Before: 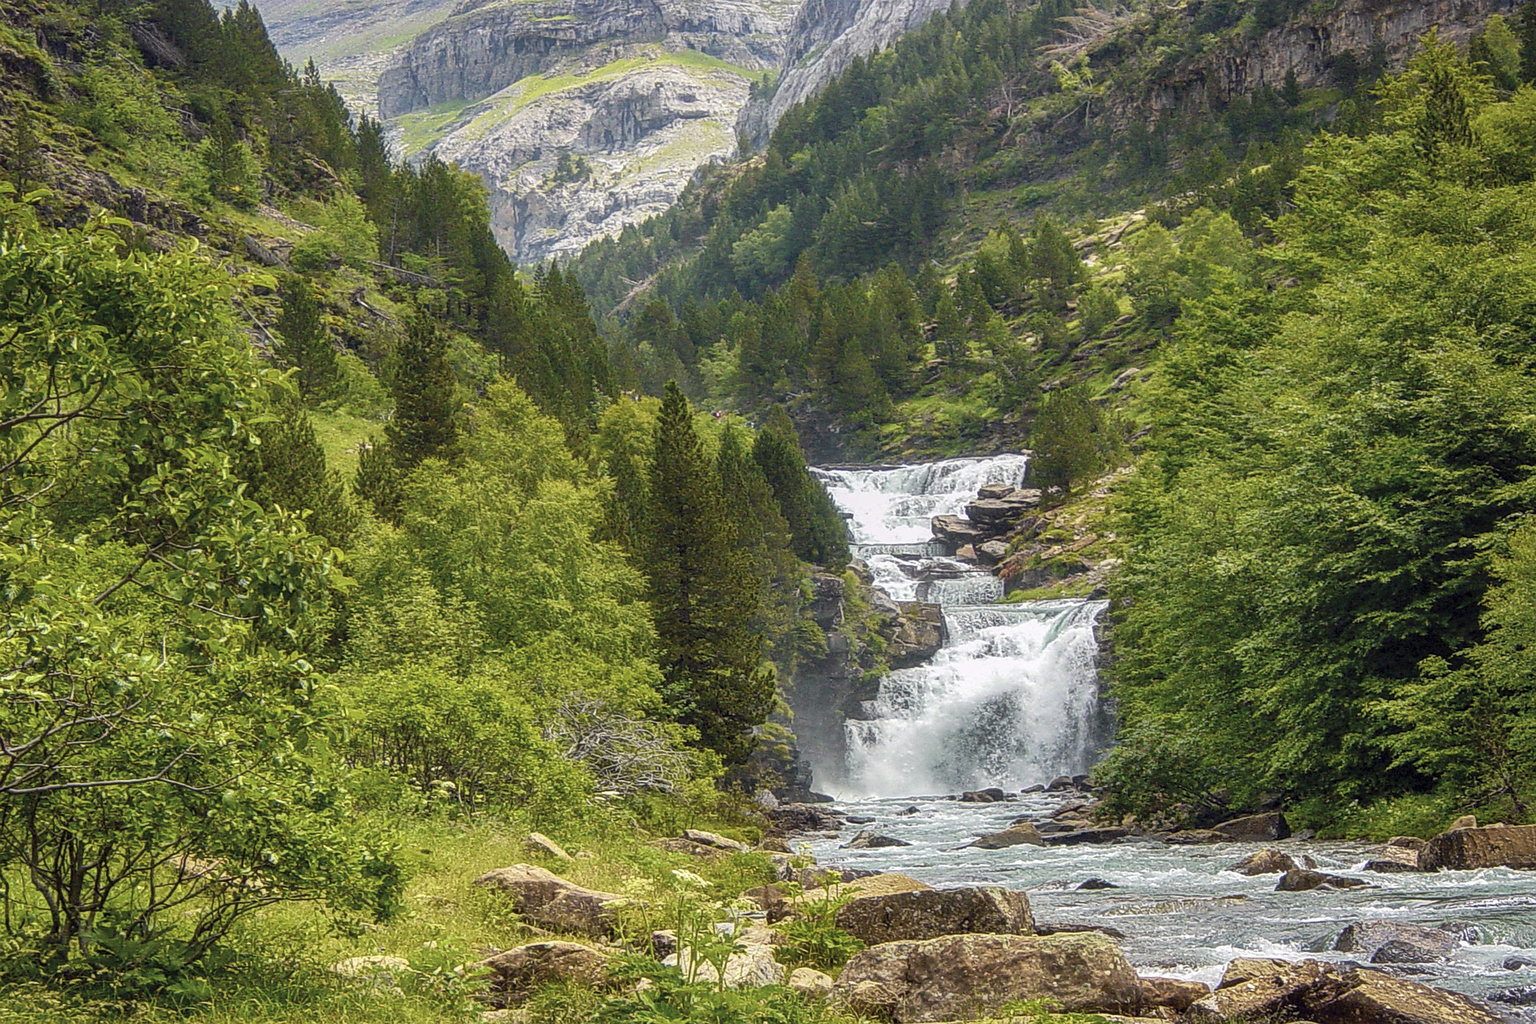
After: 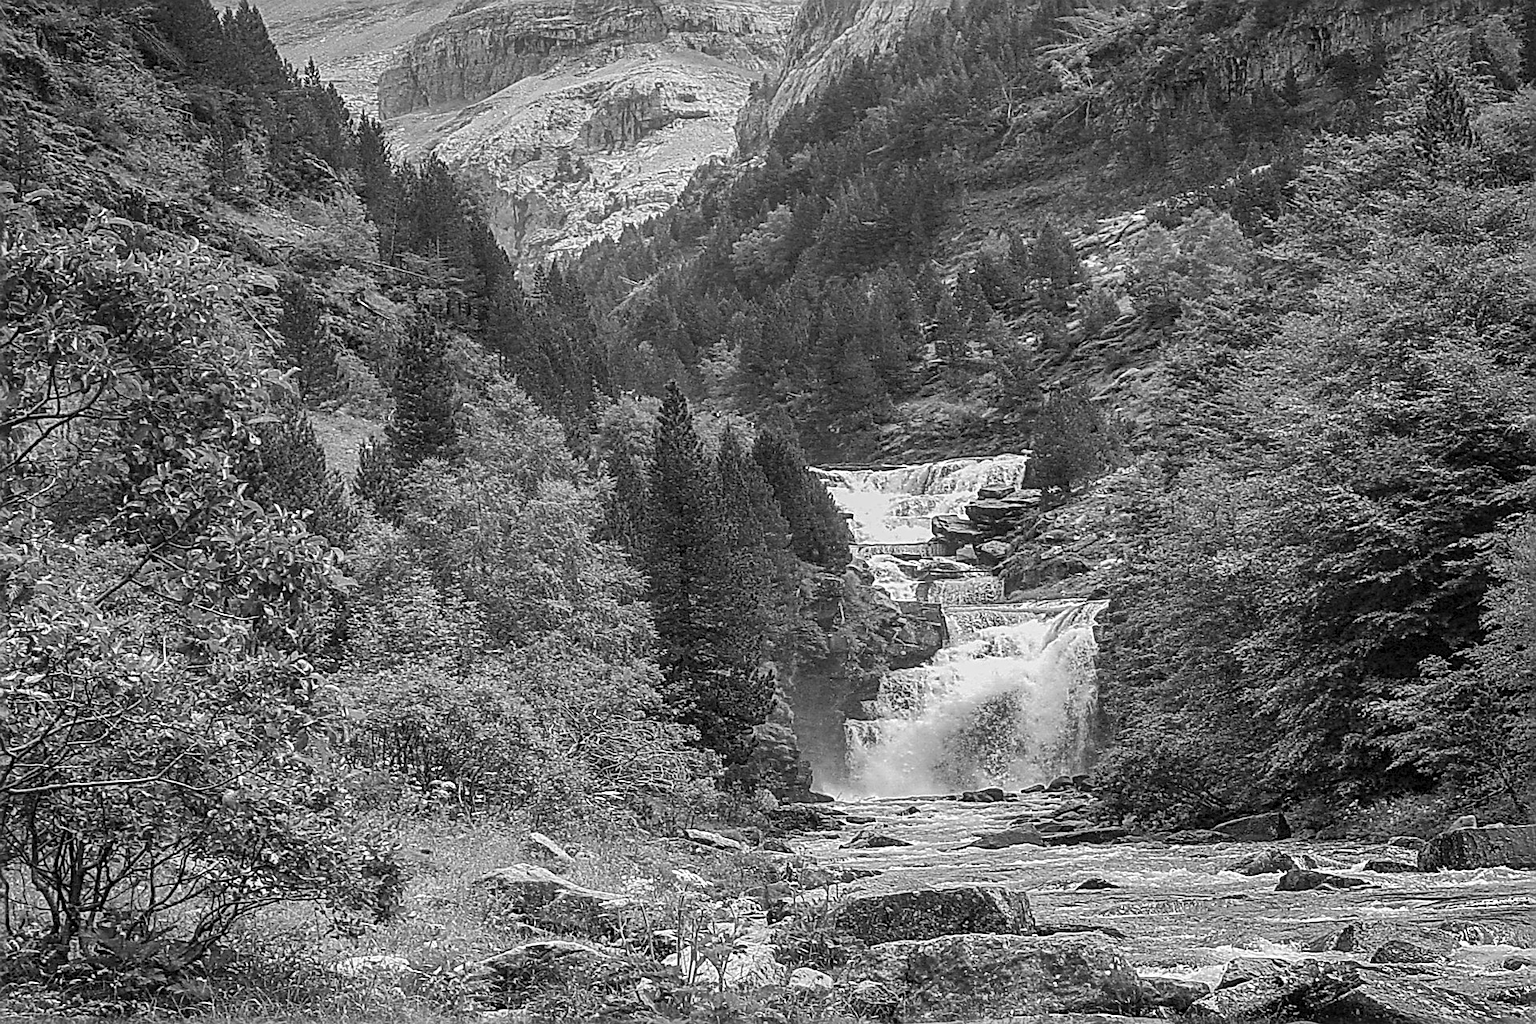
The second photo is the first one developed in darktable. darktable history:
monochrome: a -74.22, b 78.2
sharpen: radius 2.817, amount 0.715
white balance: red 1, blue 1
